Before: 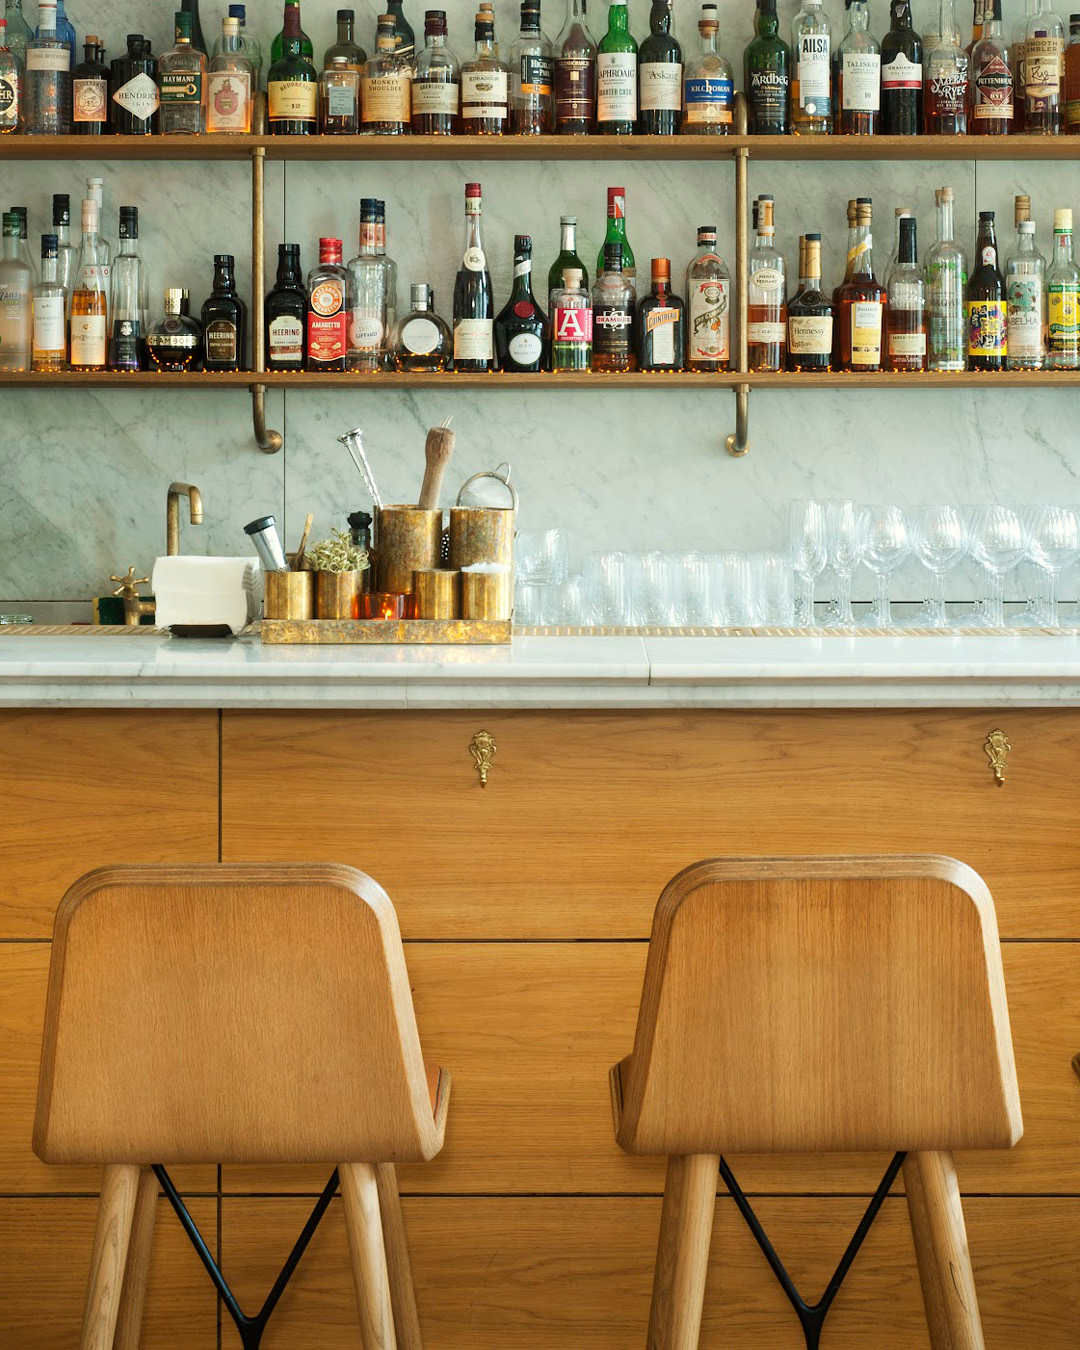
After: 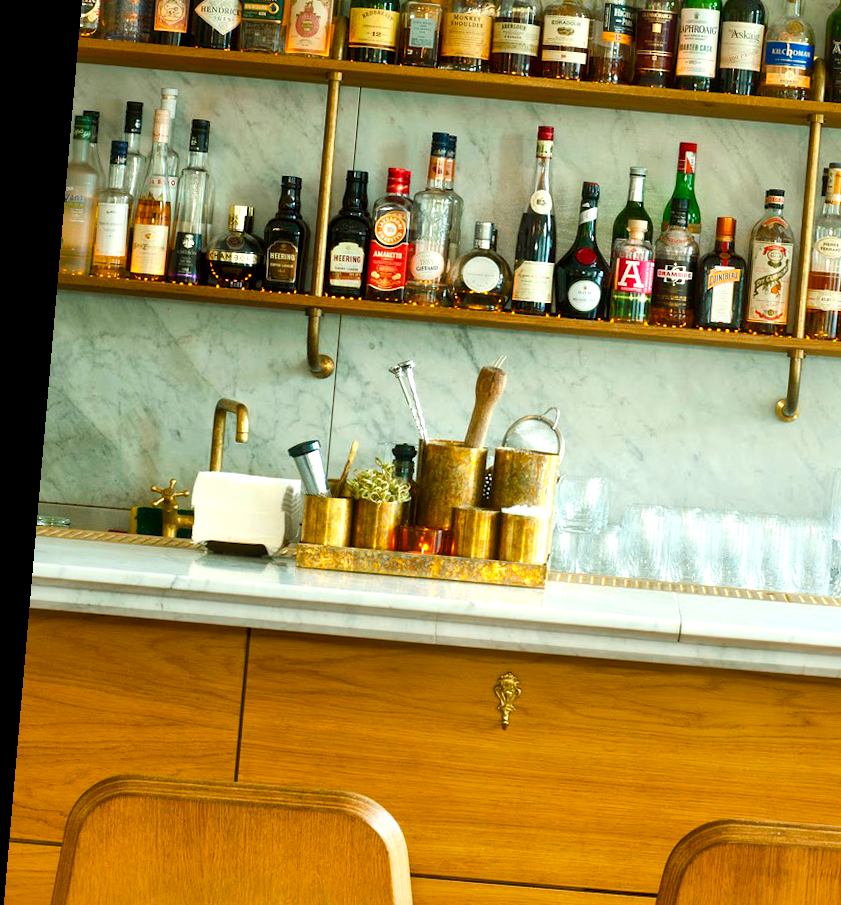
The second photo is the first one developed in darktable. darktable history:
color balance rgb: linear chroma grading › global chroma 9.994%, perceptual saturation grading › global saturation 20%, perceptual saturation grading › highlights -14.448%, perceptual saturation grading › shadows 49.823%, perceptual brilliance grading › highlights 7.365%, perceptual brilliance grading › mid-tones 3.783%, perceptual brilliance grading › shadows 1.287%, global vibrance 20%
base curve: curves: ch0 [(0, 0) (0.303, 0.277) (1, 1)], preserve colors none
local contrast: mode bilateral grid, contrast 19, coarseness 50, detail 139%, midtone range 0.2
crop and rotate: angle -4.94°, left 2.128%, top 6.811%, right 27.317%, bottom 30.226%
